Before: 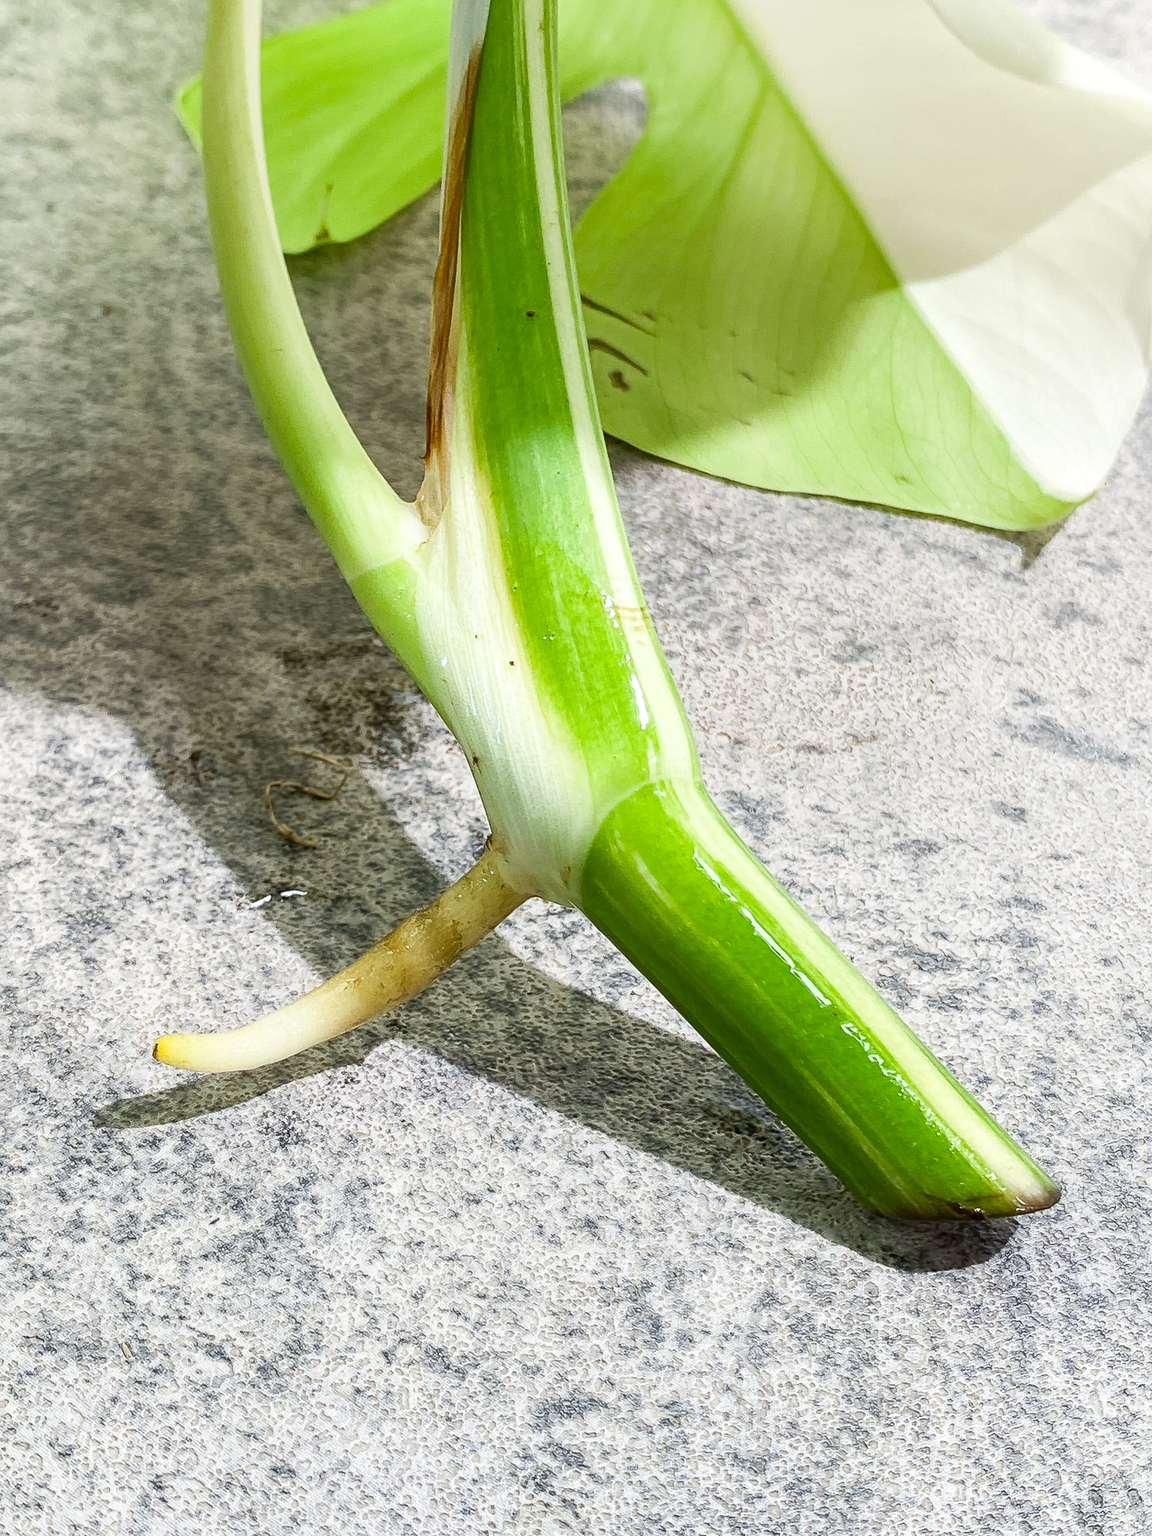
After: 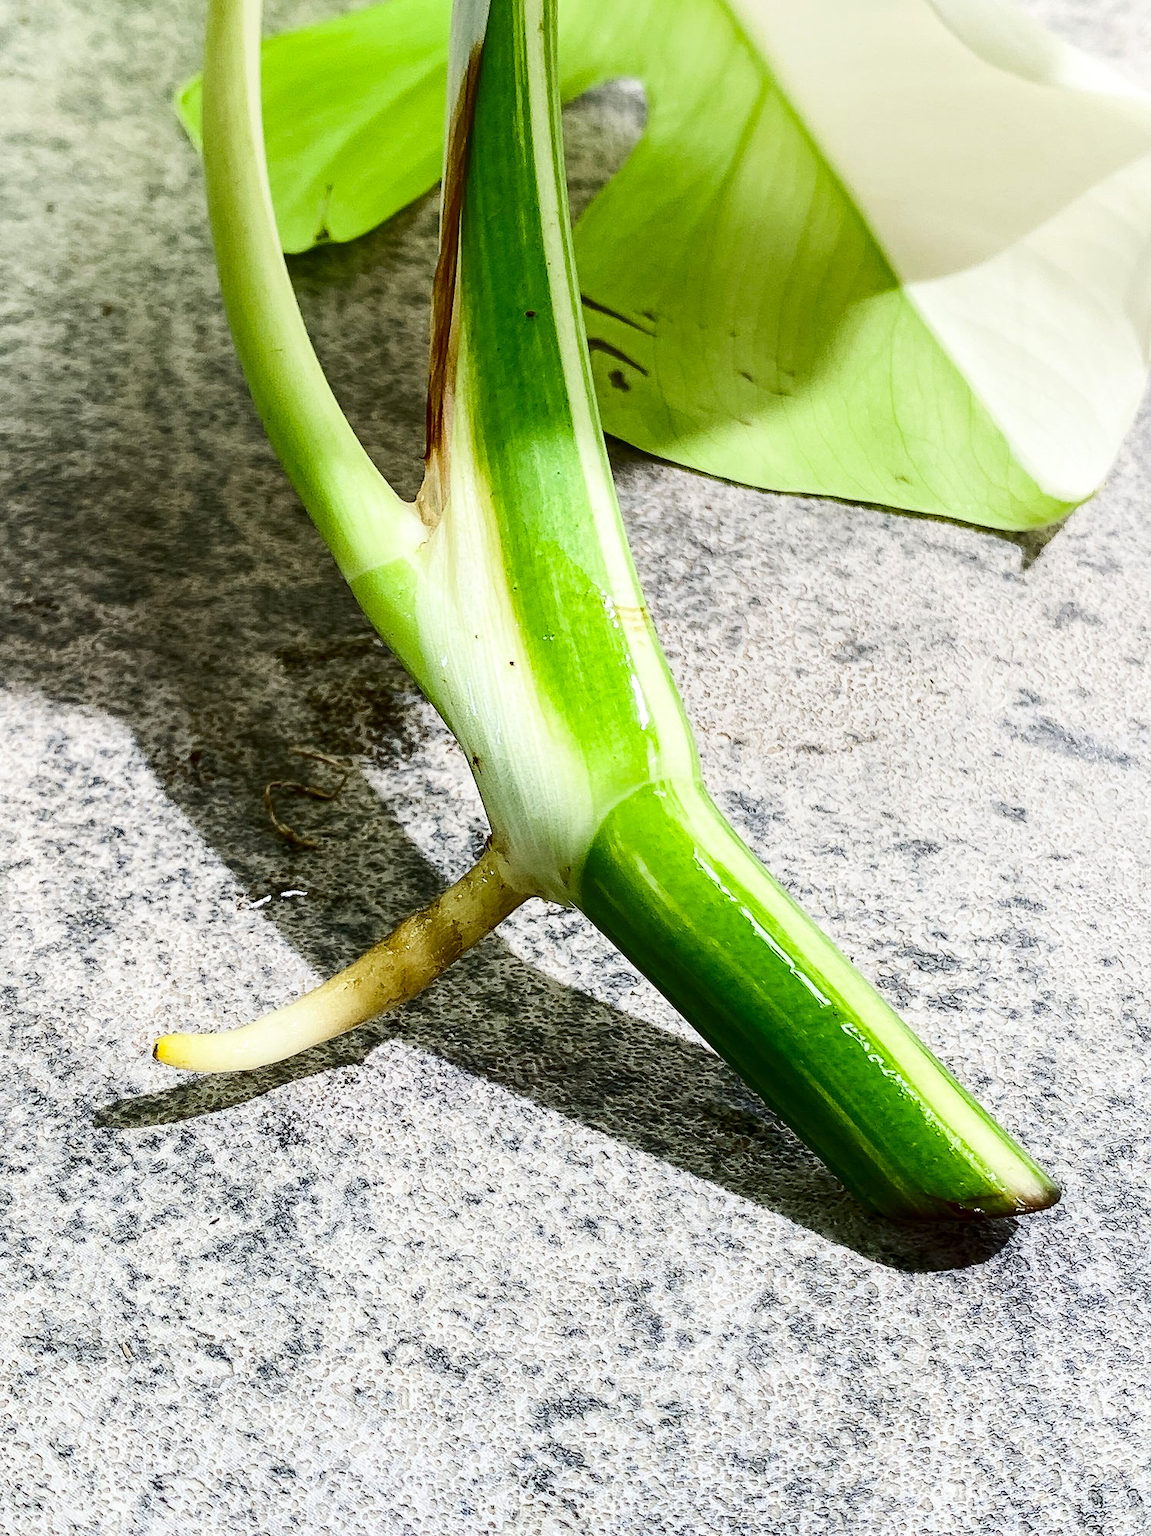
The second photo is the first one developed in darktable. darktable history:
contrast brightness saturation: contrast 0.239, brightness -0.221, saturation 0.15
